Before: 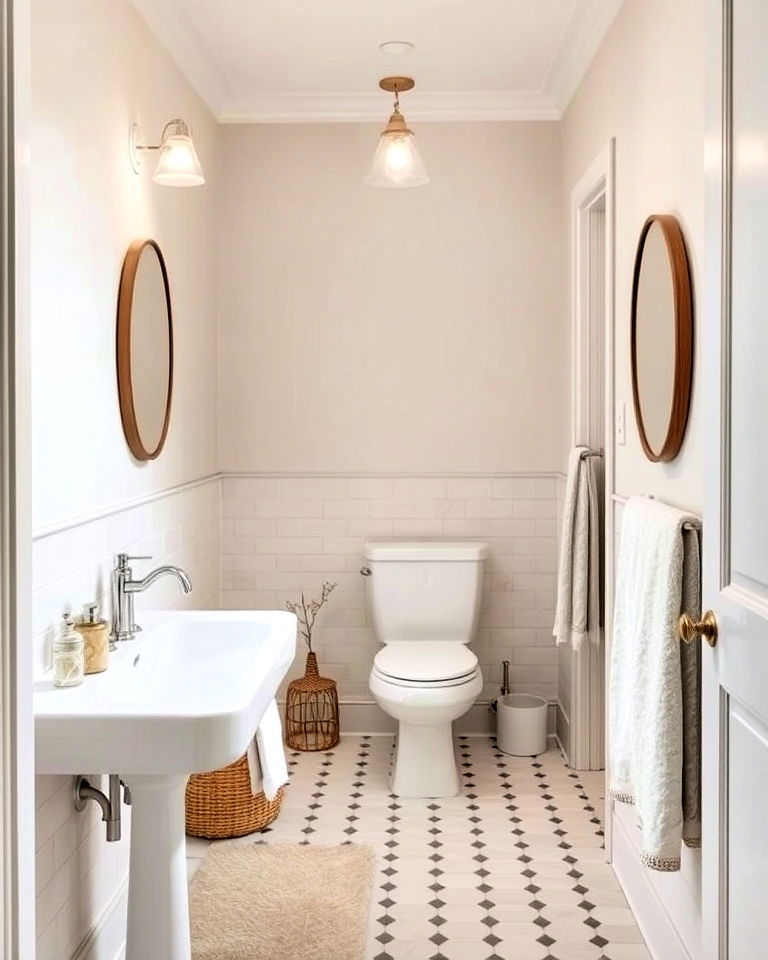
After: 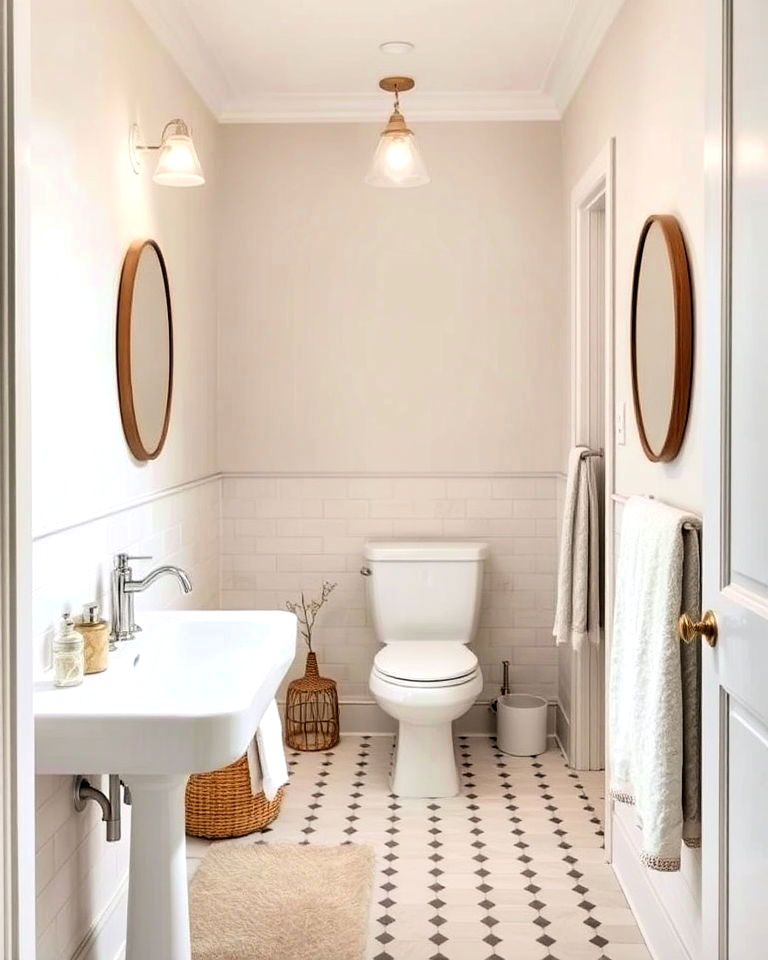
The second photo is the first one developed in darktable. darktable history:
exposure: exposure 0.073 EV, compensate exposure bias true, compensate highlight preservation false
